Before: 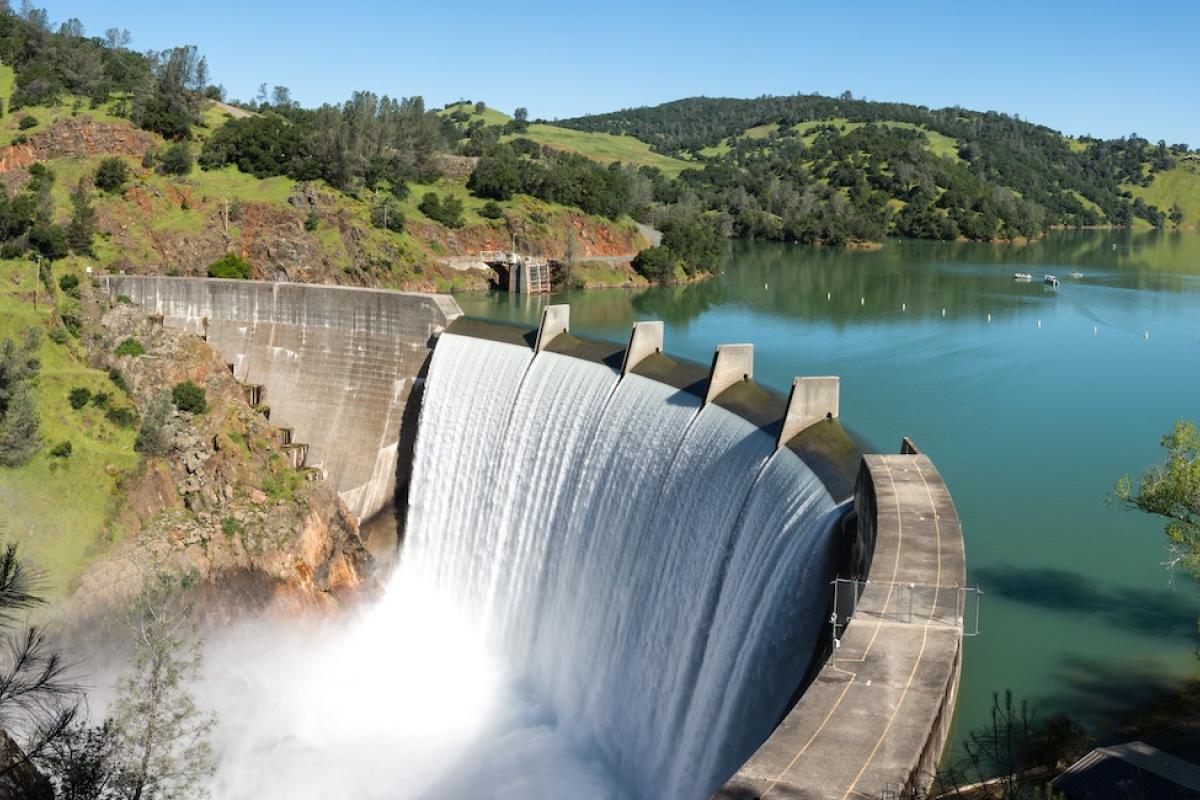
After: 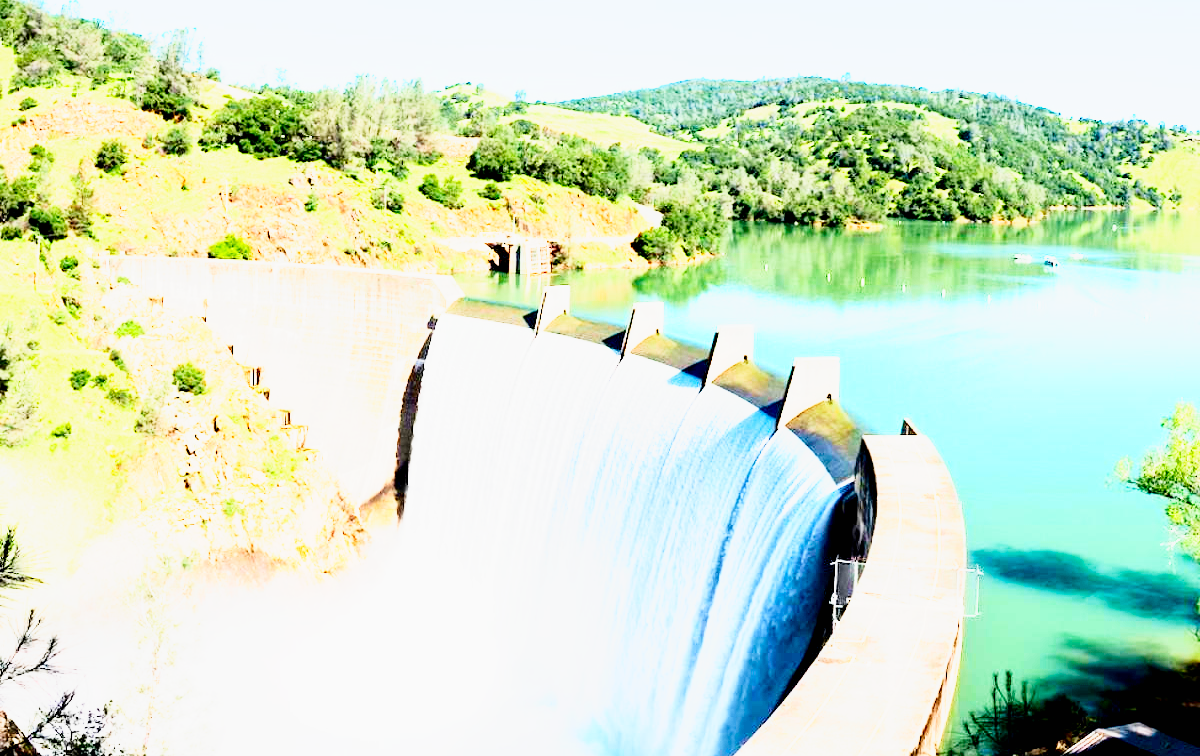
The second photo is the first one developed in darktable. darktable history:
tone curve: curves: ch0 [(0, 0) (0.091, 0.077) (0.389, 0.458) (0.745, 0.82) (0.844, 0.908) (0.909, 0.942) (1, 0.973)]; ch1 [(0, 0) (0.437, 0.404) (0.5, 0.5) (0.529, 0.55) (0.58, 0.6) (0.616, 0.649) (1, 1)]; ch2 [(0, 0) (0.442, 0.415) (0.5, 0.5) (0.535, 0.557) (0.585, 0.62) (1, 1)], color space Lab, independent channels, preserve colors none
crop and rotate: top 2.479%, bottom 3.018%
base curve: curves: ch0 [(0, 0) (0.007, 0.004) (0.027, 0.03) (0.046, 0.07) (0.207, 0.54) (0.442, 0.872) (0.673, 0.972) (1, 1)], preserve colors none
exposure: black level correction 0.009, exposure 1.425 EV, compensate highlight preservation false
